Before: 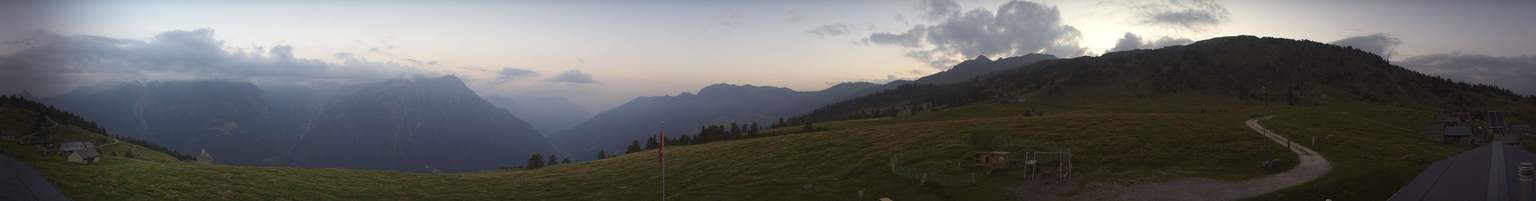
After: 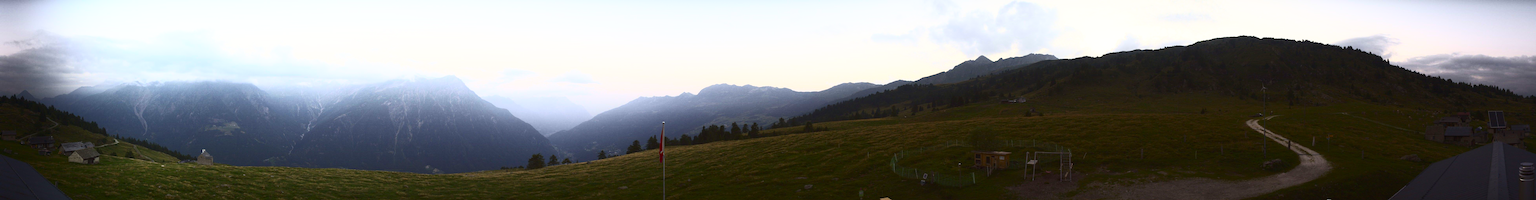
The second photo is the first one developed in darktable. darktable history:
contrast brightness saturation: contrast 0.622, brightness 0.354, saturation 0.142
base curve: curves: ch0 [(0, 0) (0.005, 0.002) (0.193, 0.295) (0.399, 0.664) (0.75, 0.928) (1, 1)], preserve colors none
